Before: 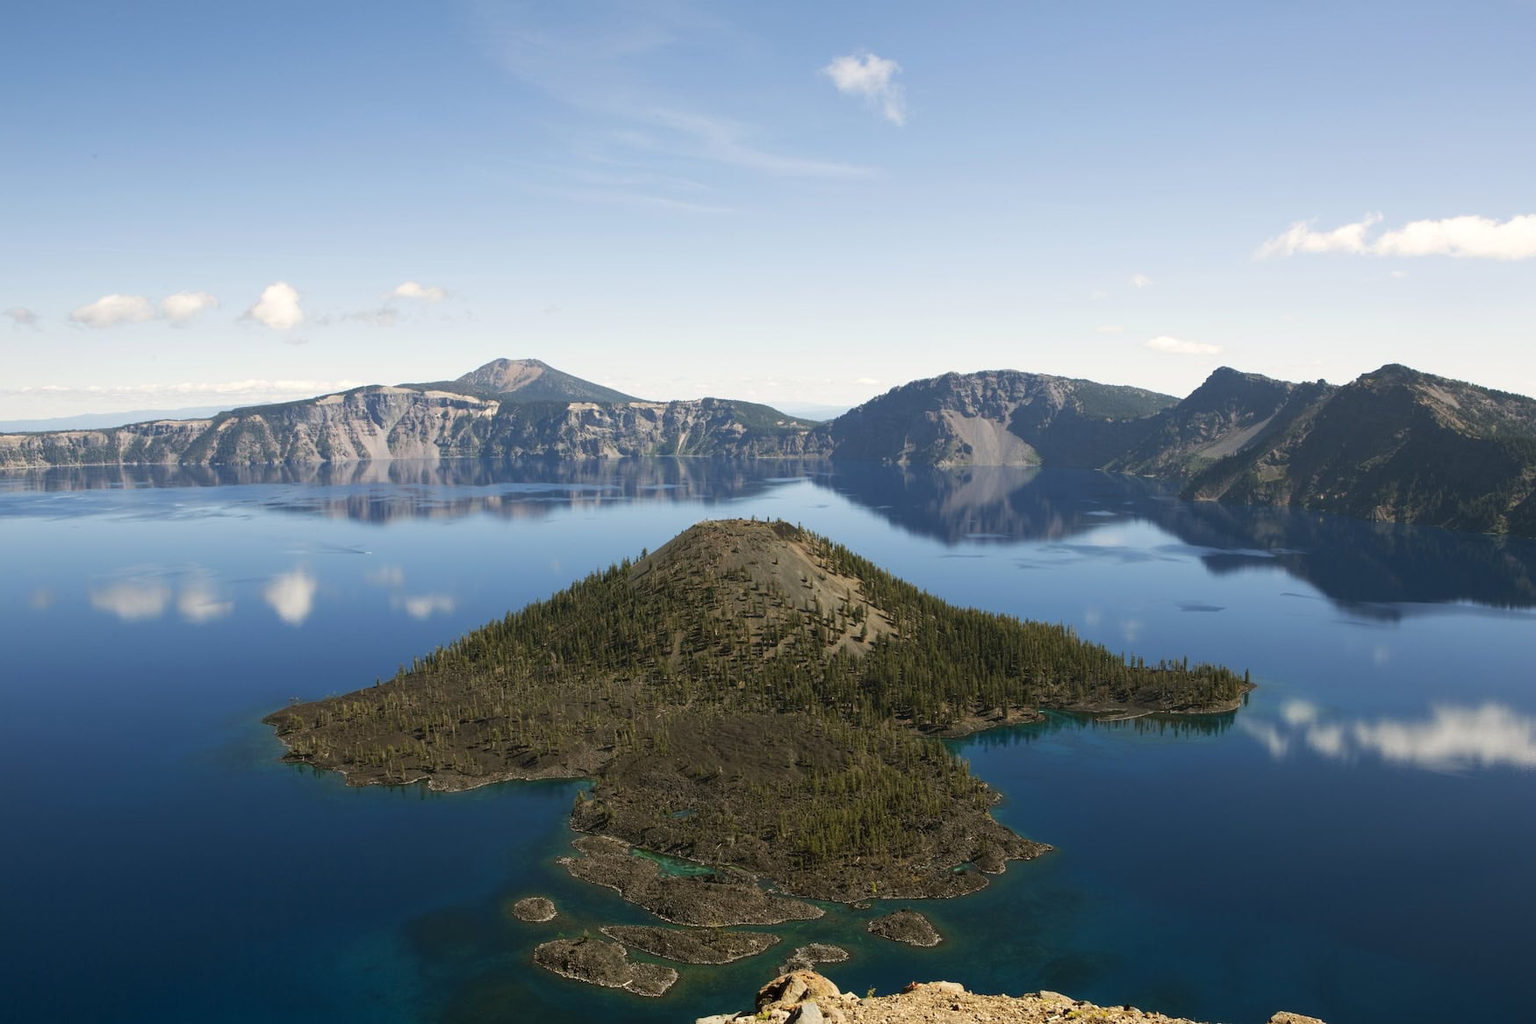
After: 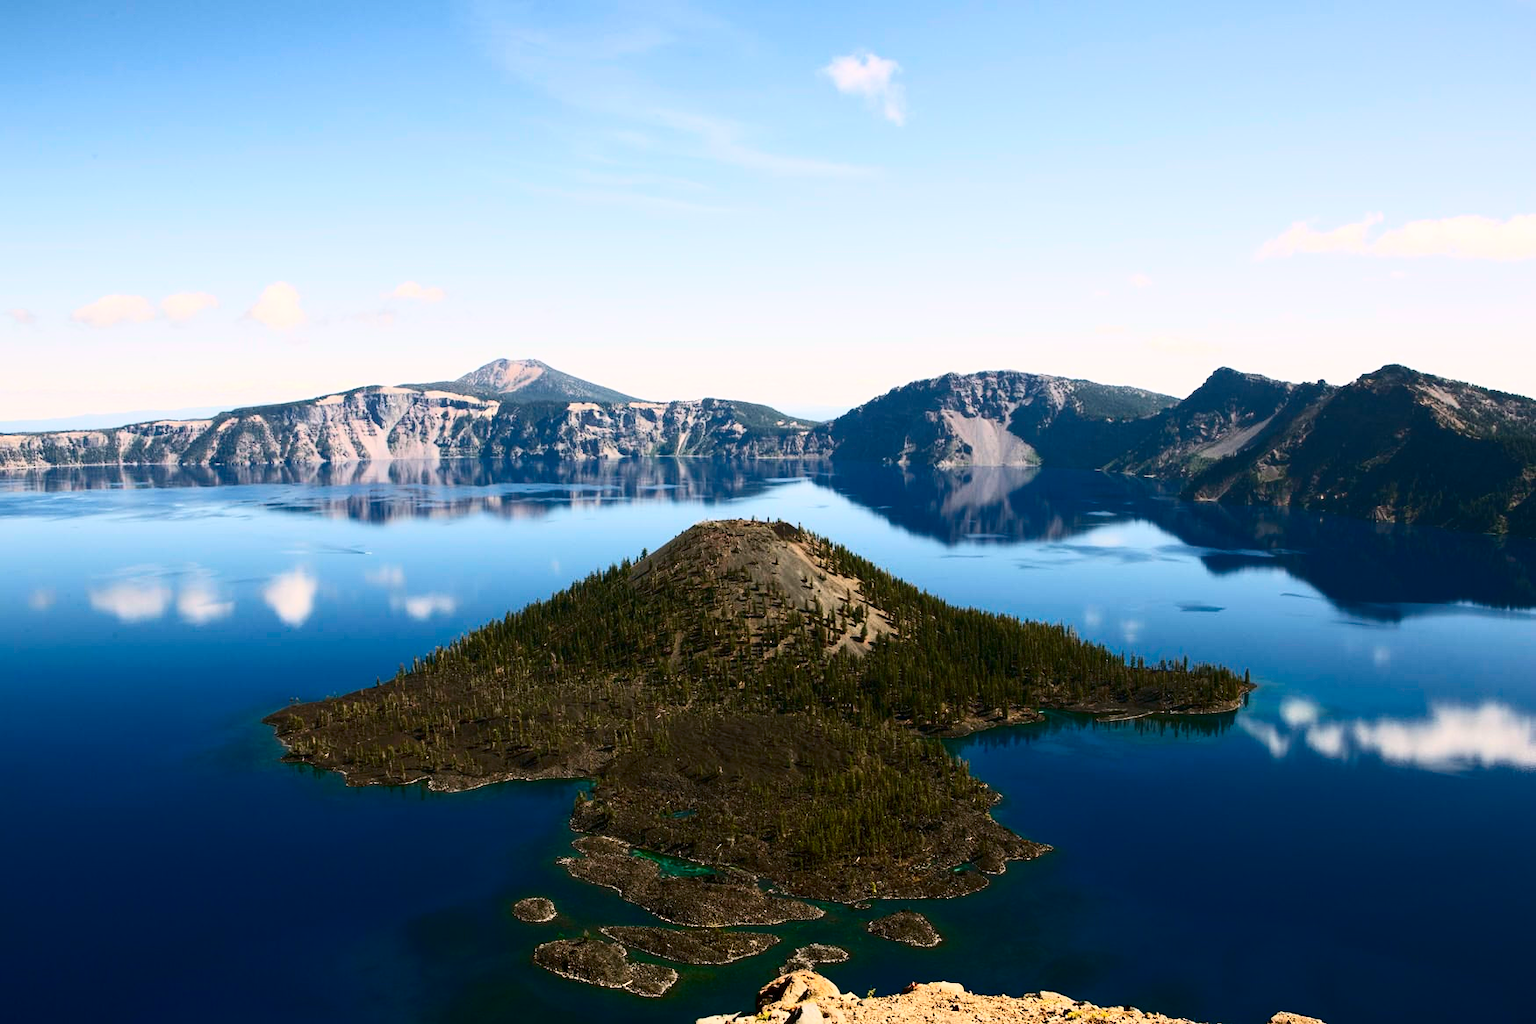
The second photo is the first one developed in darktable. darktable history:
contrast brightness saturation: contrast 0.4, brightness 0.05, saturation 0.25
color balance rgb: shadows lift › chroma 1.41%, shadows lift › hue 260°, power › chroma 0.5%, power › hue 260°, highlights gain › chroma 1%, highlights gain › hue 27°, saturation formula JzAzBz (2021)
